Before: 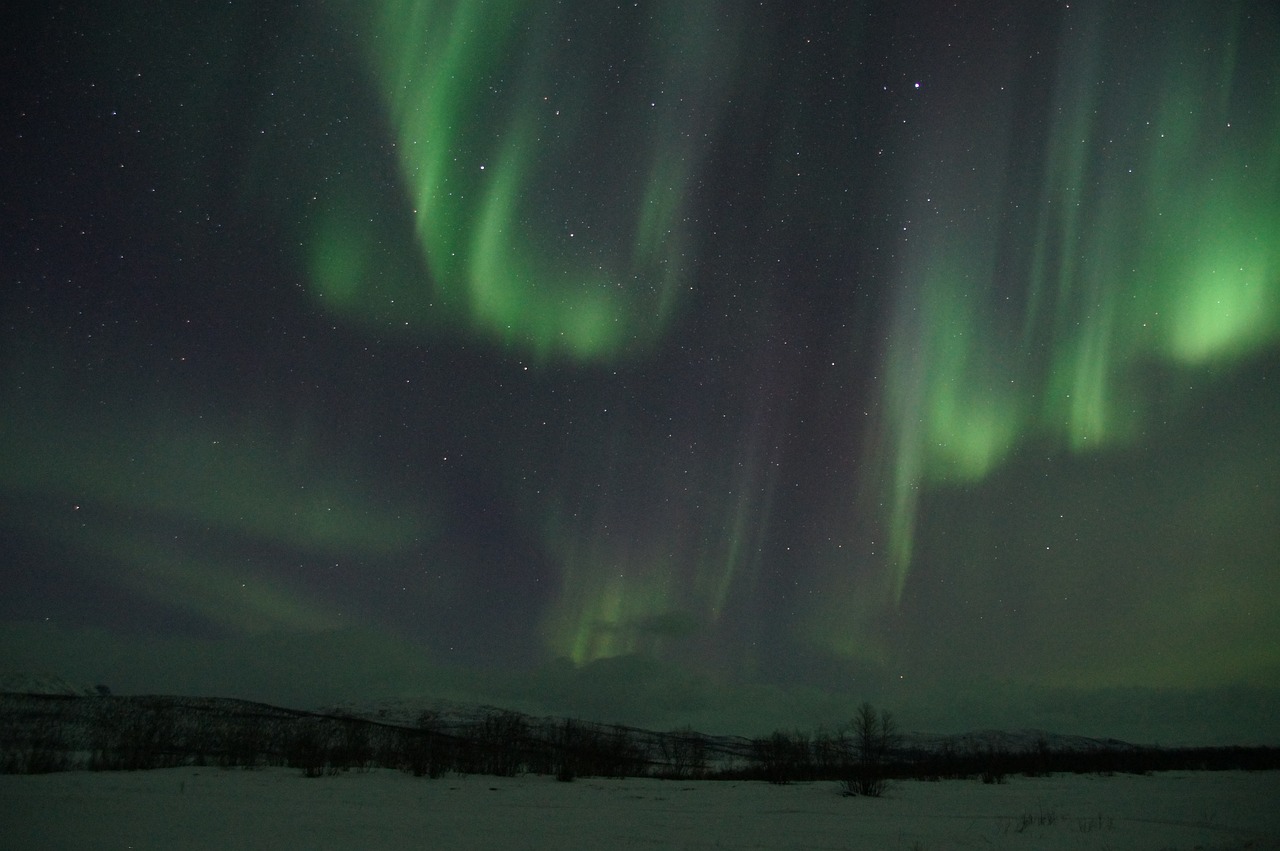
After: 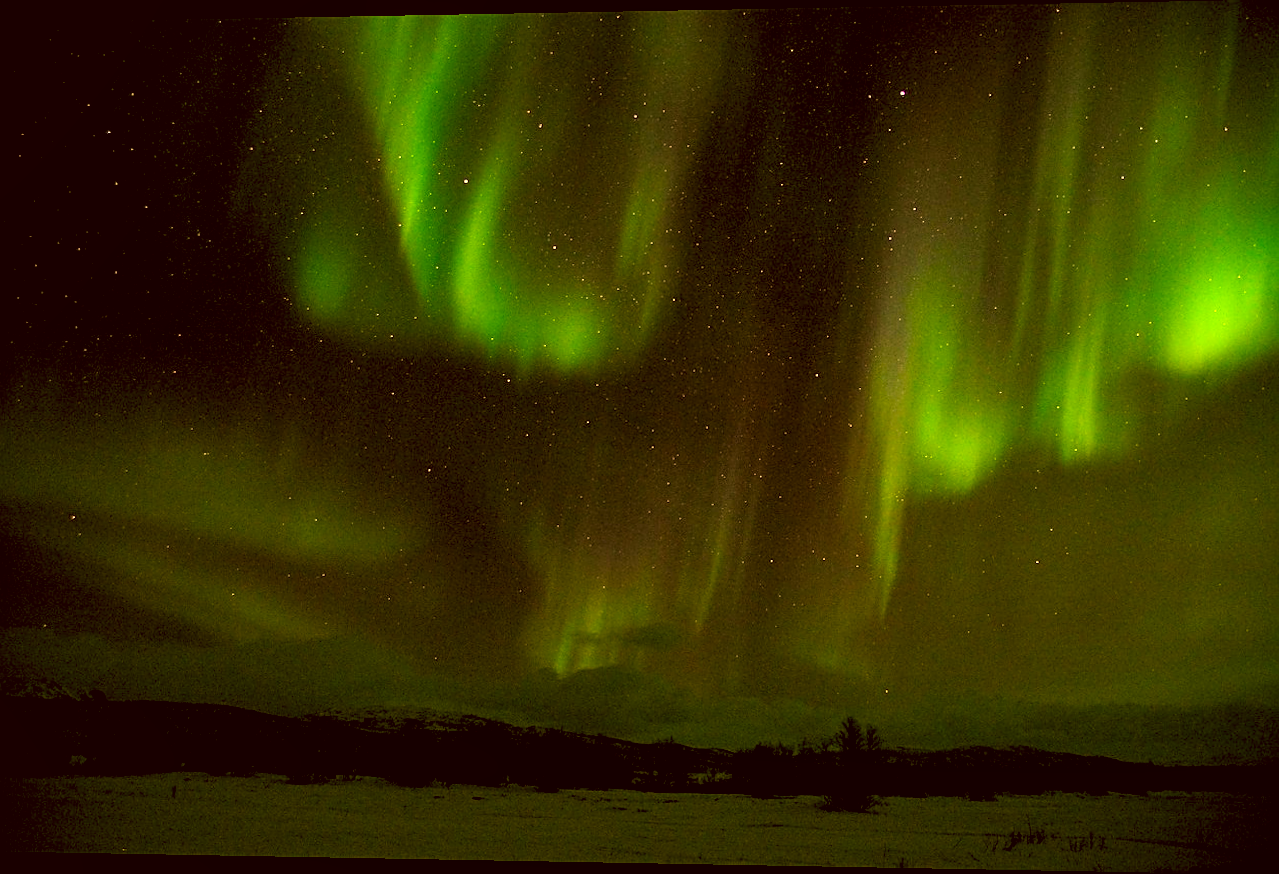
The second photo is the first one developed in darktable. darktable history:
rgb levels: levels [[0.013, 0.434, 0.89], [0, 0.5, 1], [0, 0.5, 1]]
local contrast: on, module defaults
sharpen: on, module defaults
tone equalizer: -8 EV -0.417 EV, -7 EV -0.389 EV, -6 EV -0.333 EV, -5 EV -0.222 EV, -3 EV 0.222 EV, -2 EV 0.333 EV, -1 EV 0.389 EV, +0 EV 0.417 EV, edges refinement/feathering 500, mask exposure compensation -1.57 EV, preserve details no
rotate and perspective: lens shift (horizontal) -0.055, automatic cropping off
color correction: highlights a* 10.44, highlights b* 30.04, shadows a* 2.73, shadows b* 17.51, saturation 1.72
